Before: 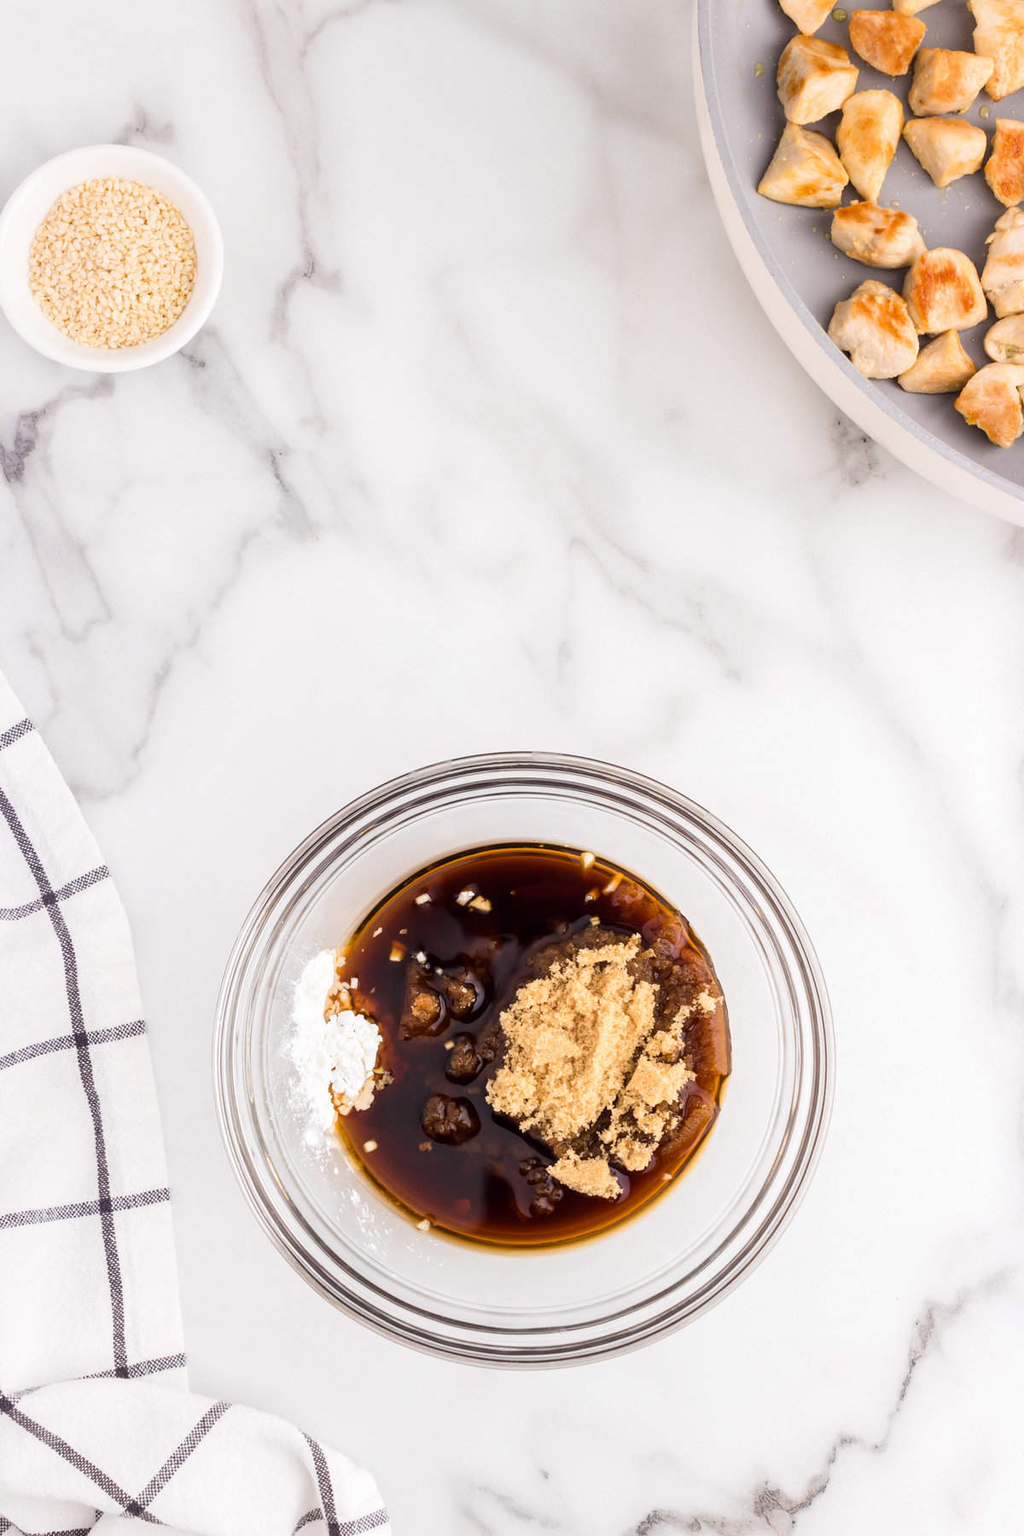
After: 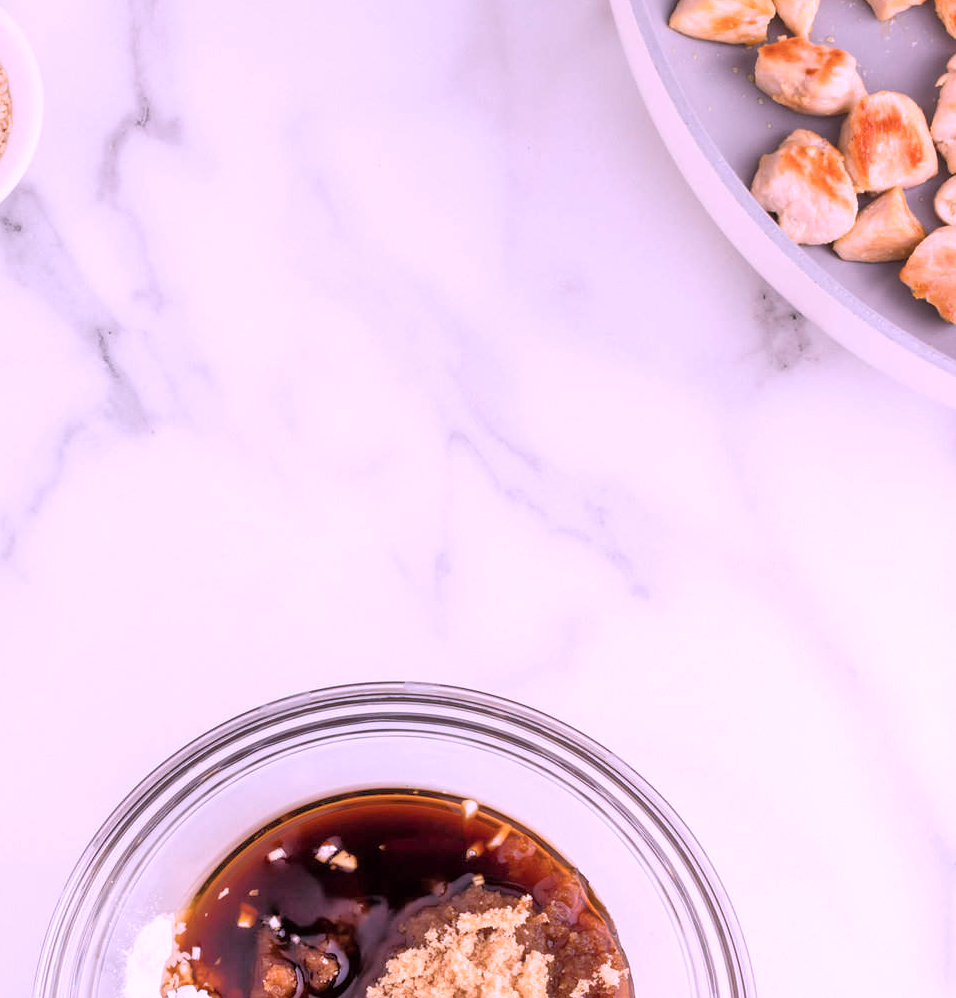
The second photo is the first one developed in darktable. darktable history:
crop: left 18.316%, top 11.074%, right 1.968%, bottom 33.427%
color correction: highlights a* 15.51, highlights b* -20.81
tone equalizer: -7 EV 0.156 EV, -6 EV 0.613 EV, -5 EV 1.17 EV, -4 EV 1.36 EV, -3 EV 1.12 EV, -2 EV 0.6 EV, -1 EV 0.168 EV
